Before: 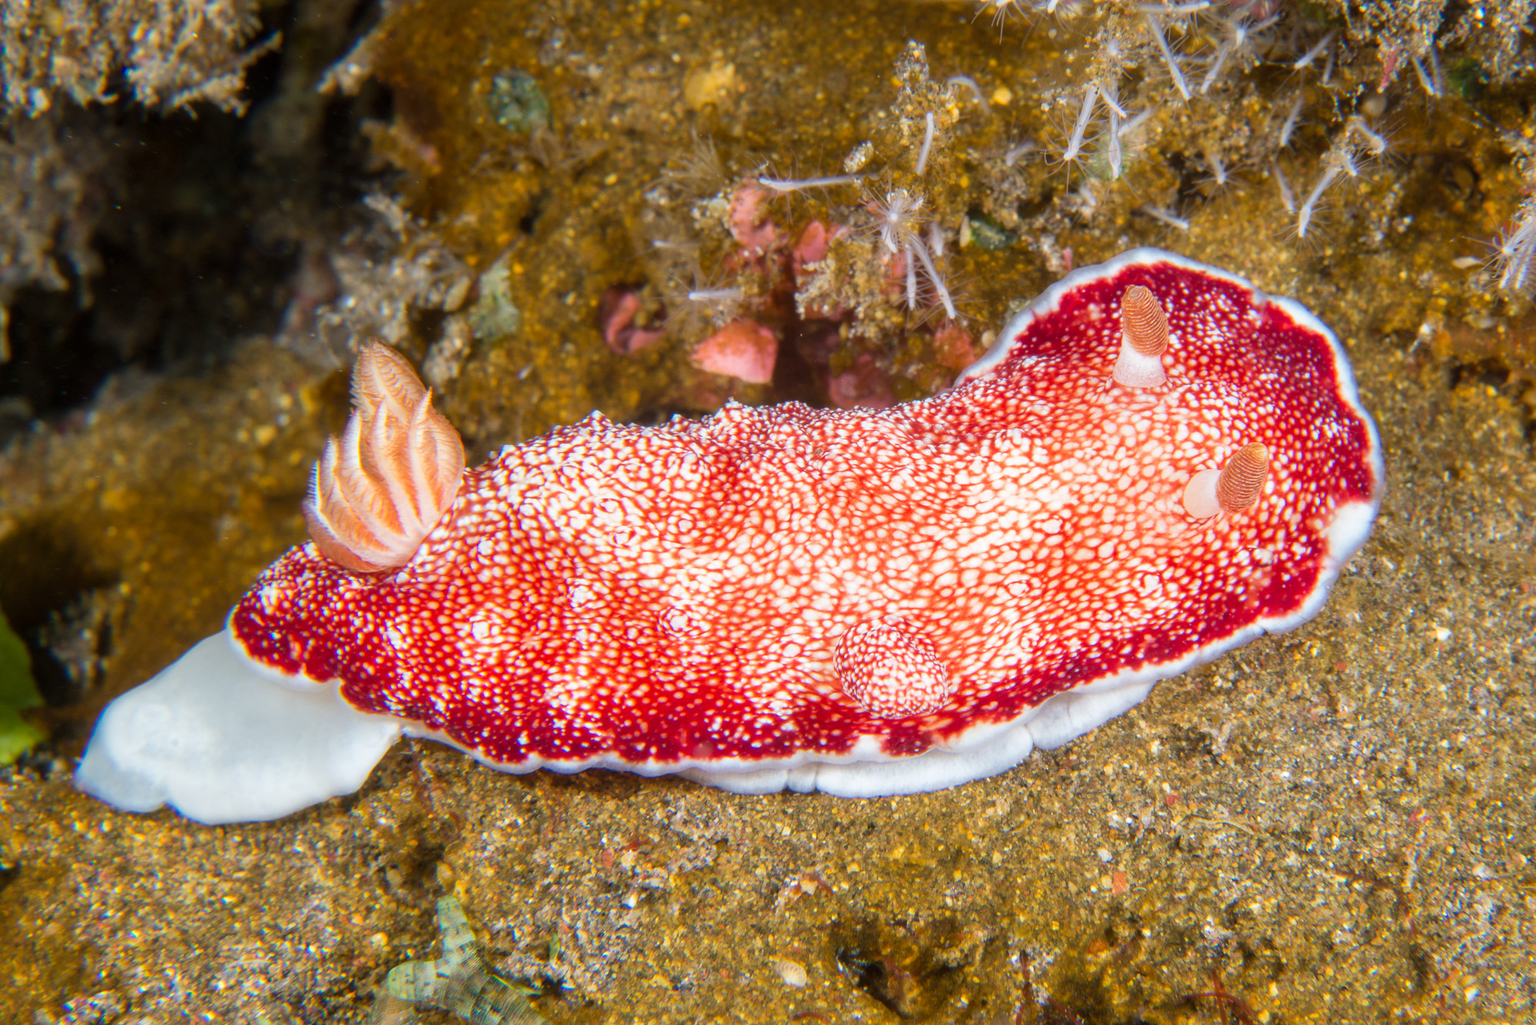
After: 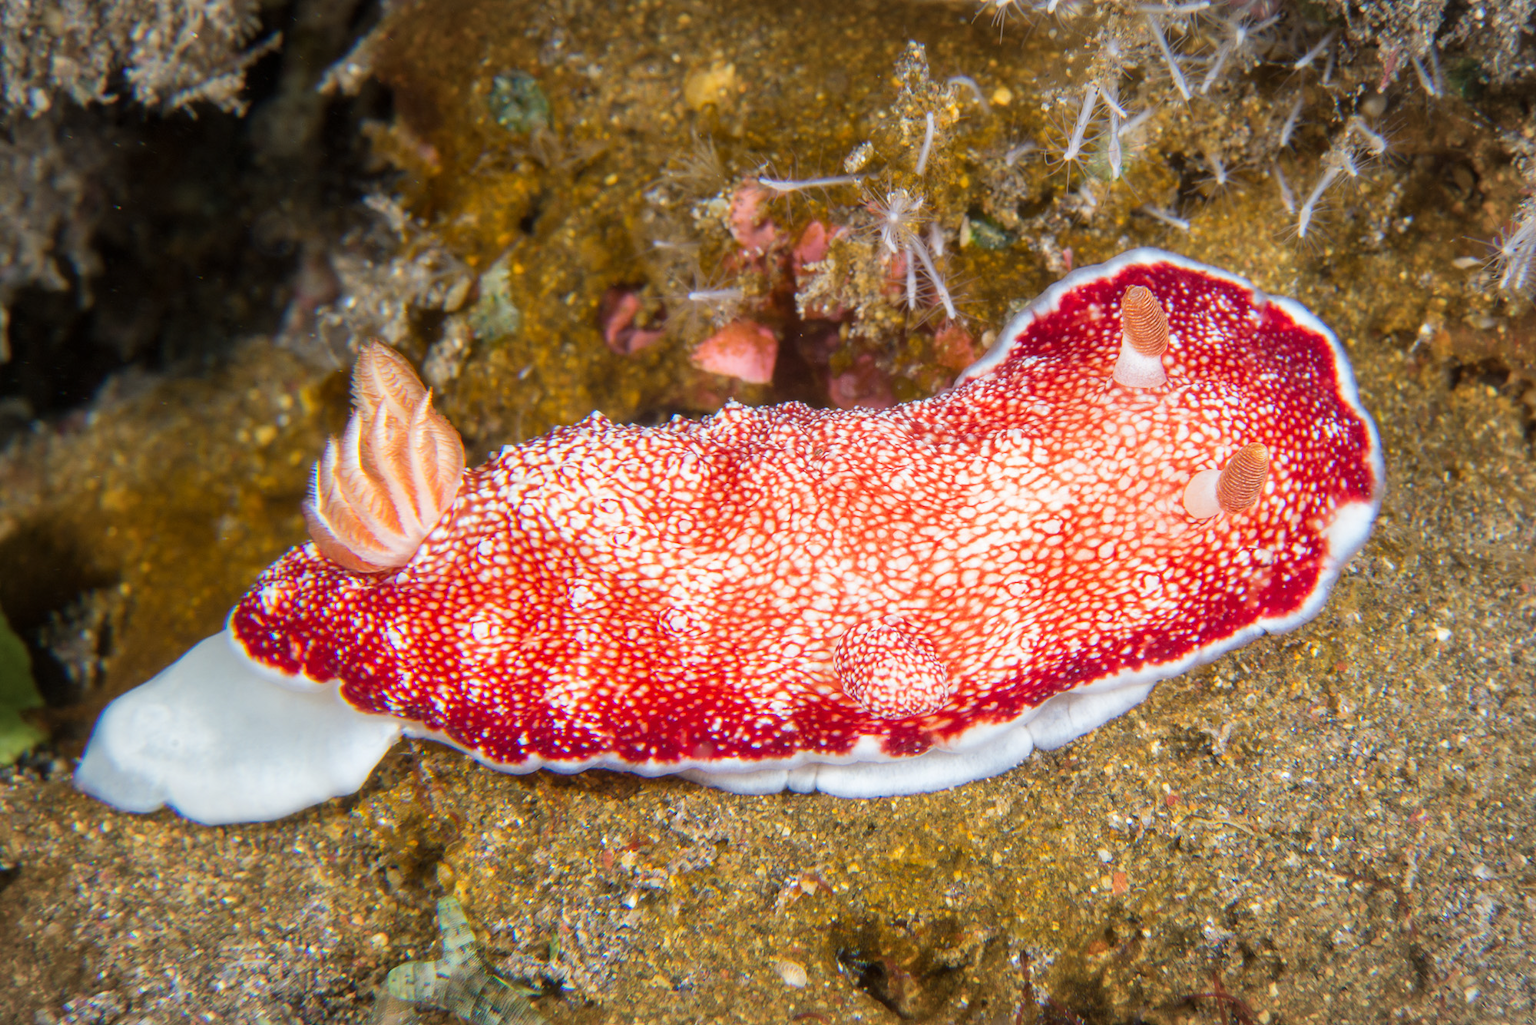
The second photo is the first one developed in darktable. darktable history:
vignetting: fall-off radius 68.67%, brightness -0.206, automatic ratio true
